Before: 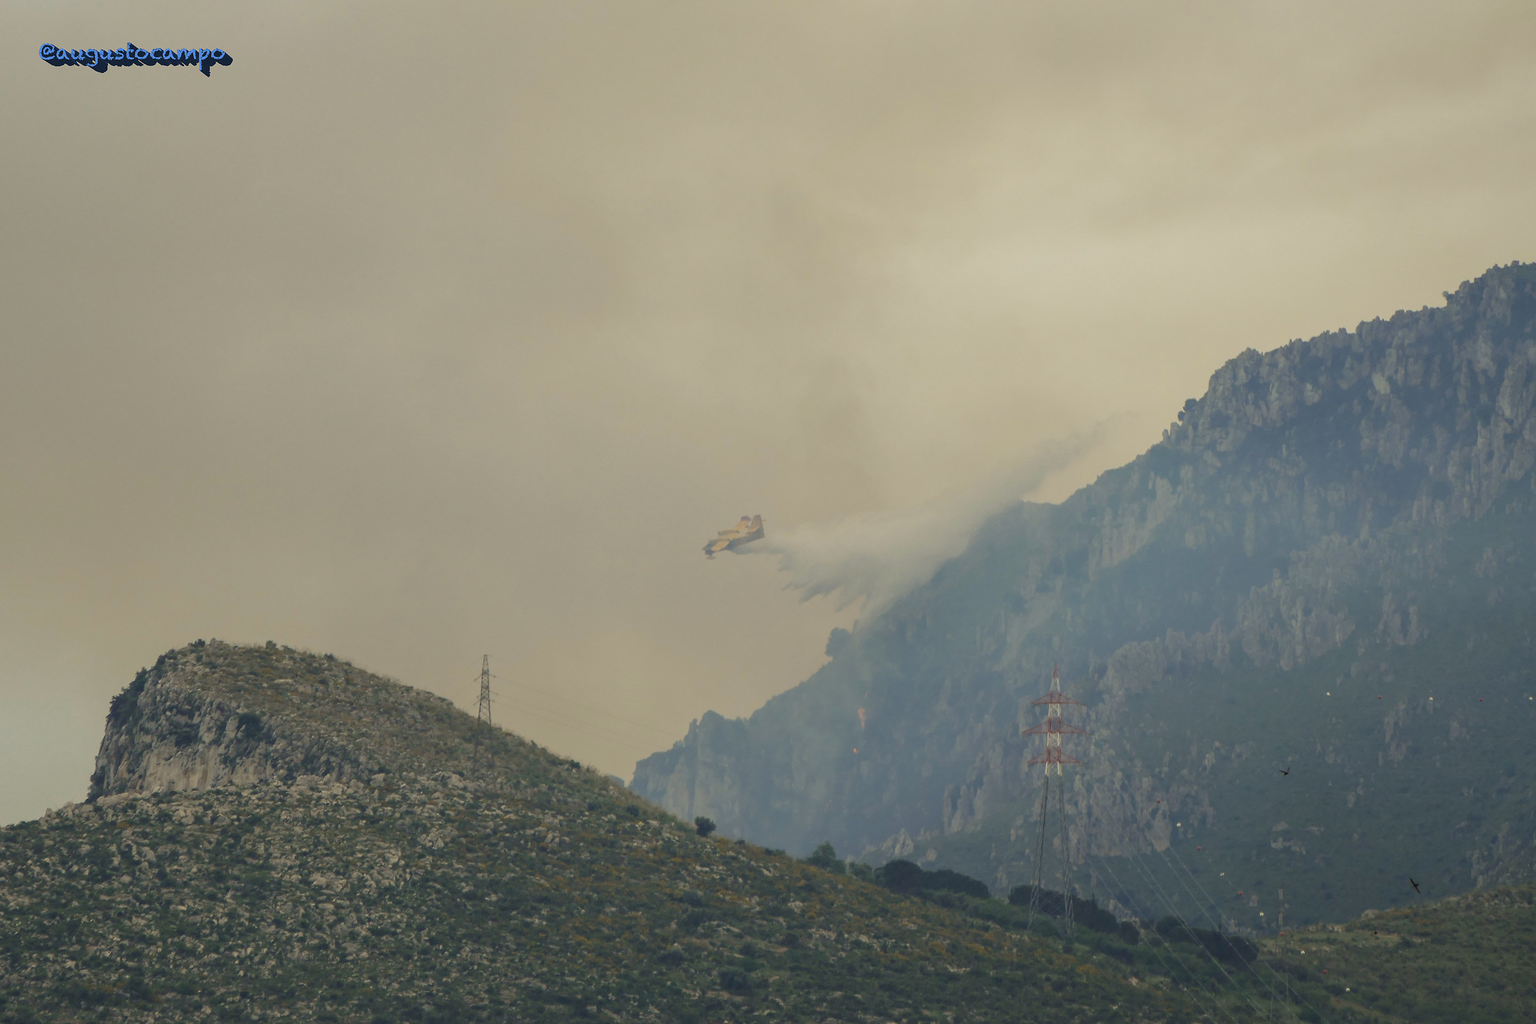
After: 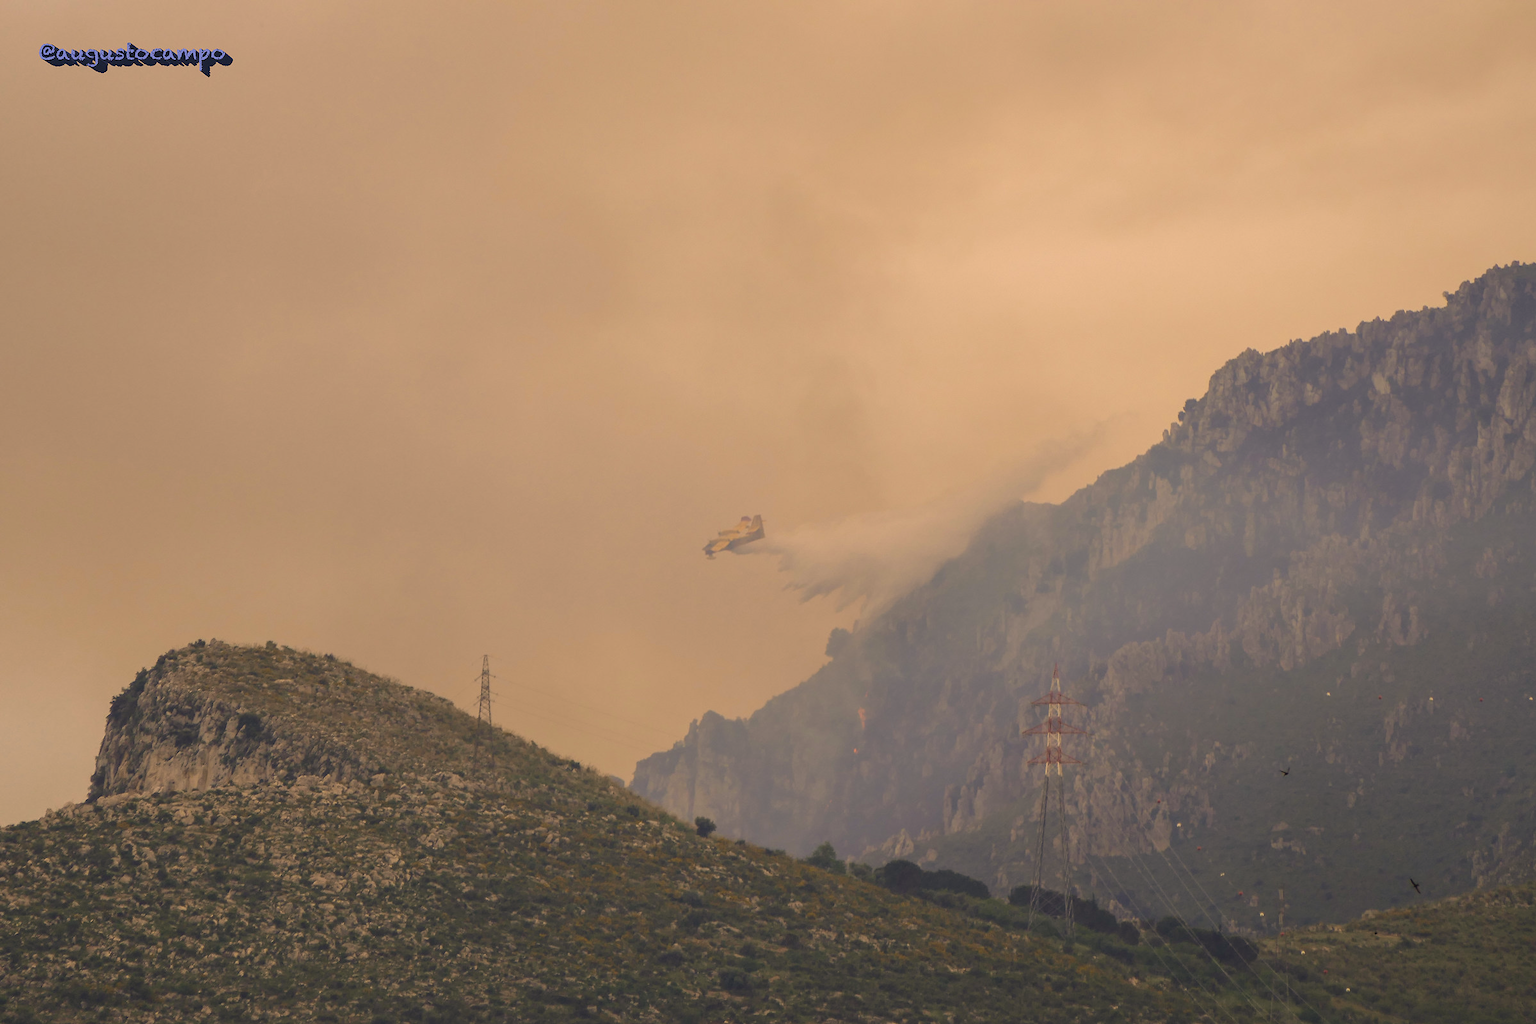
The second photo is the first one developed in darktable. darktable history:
color correction: highlights a* 17.9, highlights b* 18.55
